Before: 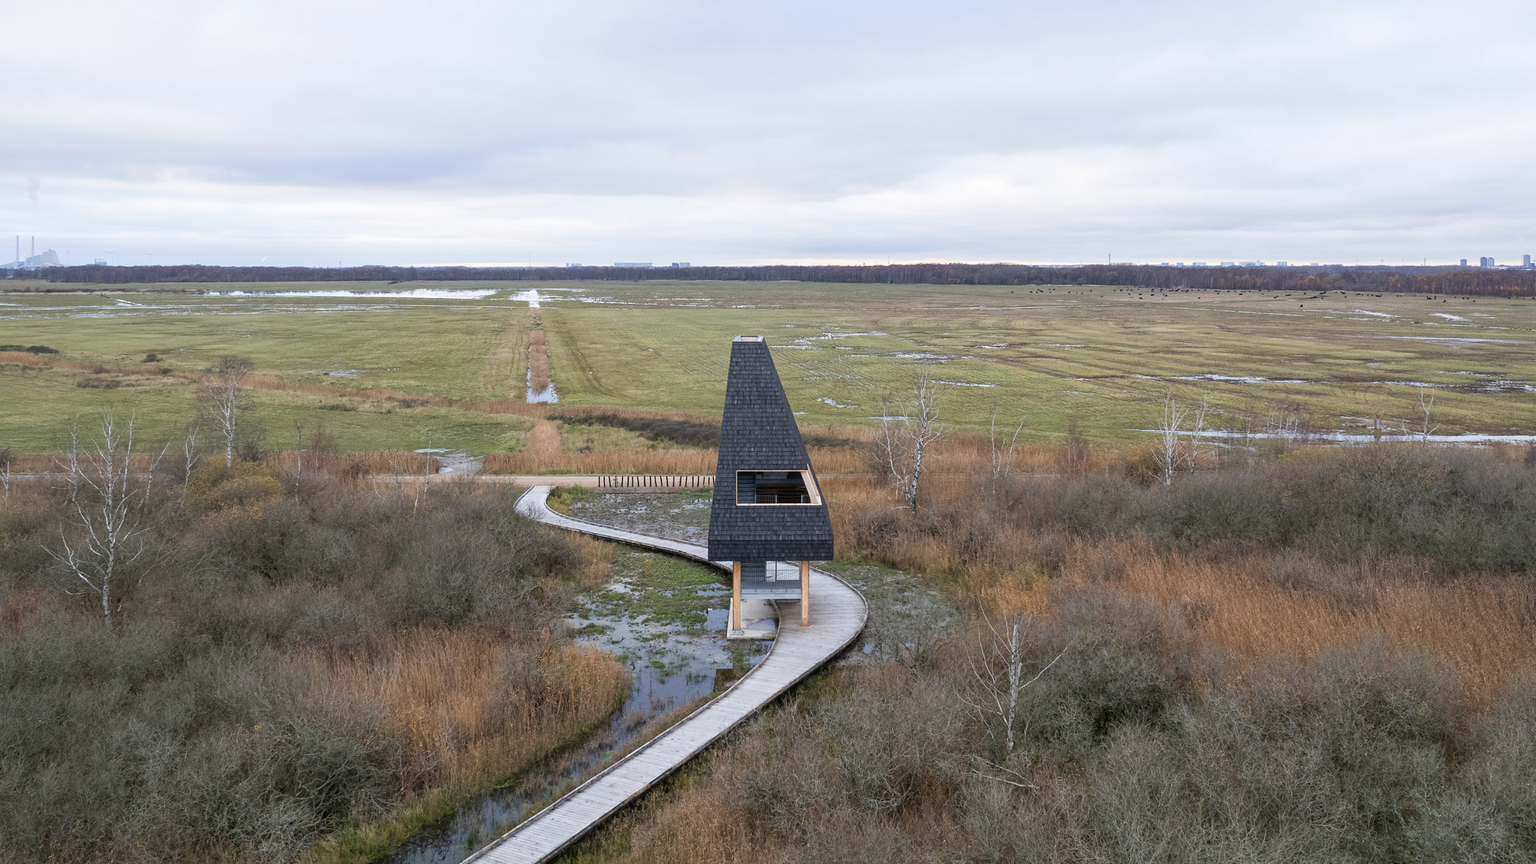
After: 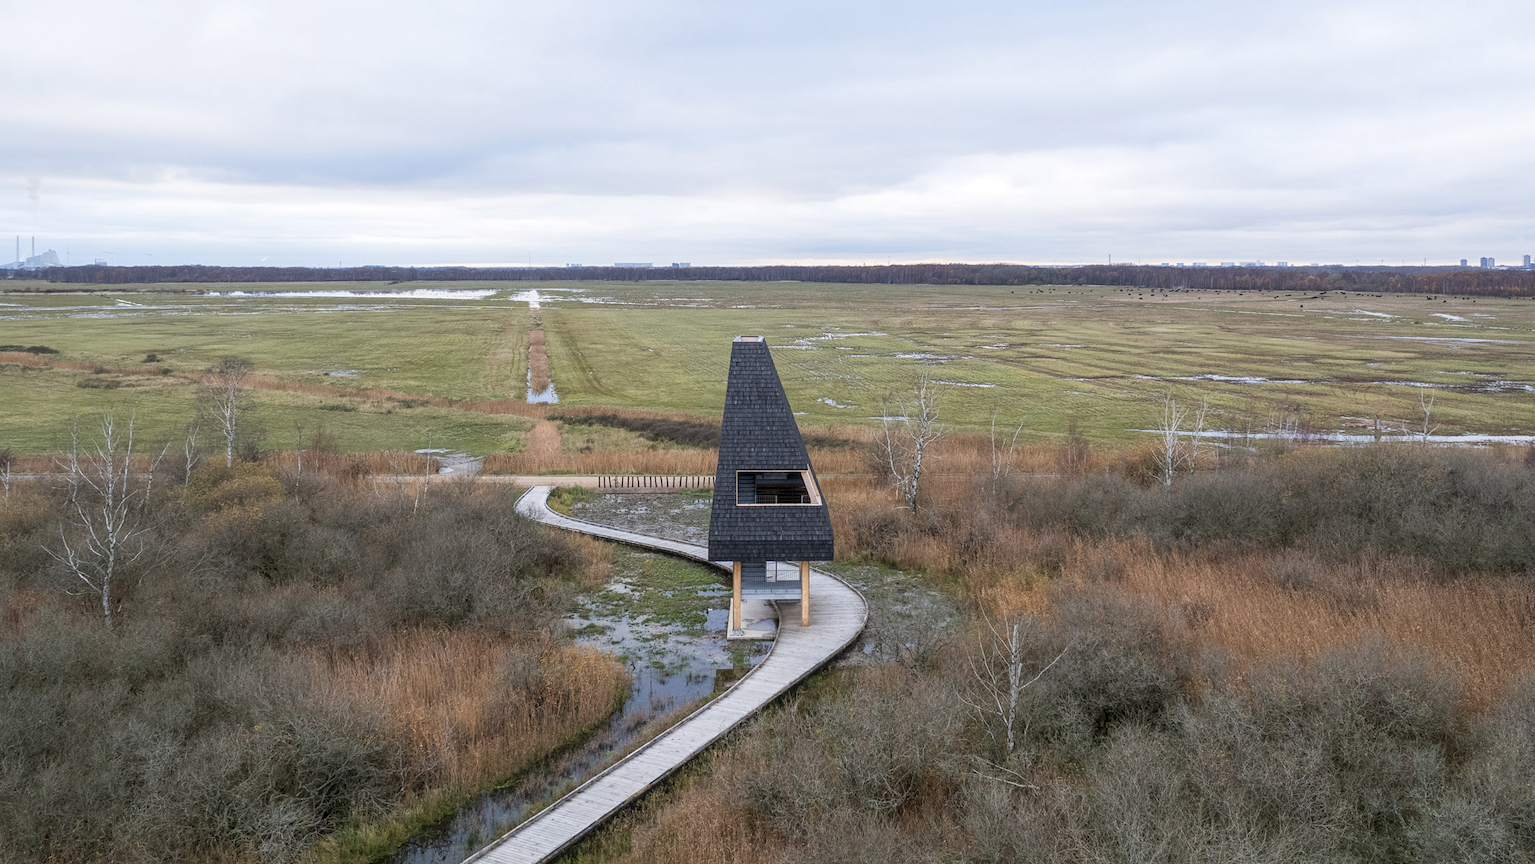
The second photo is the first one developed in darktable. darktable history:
local contrast: detail 130%
contrast equalizer: octaves 7, y [[0.511, 0.558, 0.631, 0.632, 0.559, 0.512], [0.5 ×6], [0.5 ×6], [0 ×6], [0 ×6]], mix -0.307
